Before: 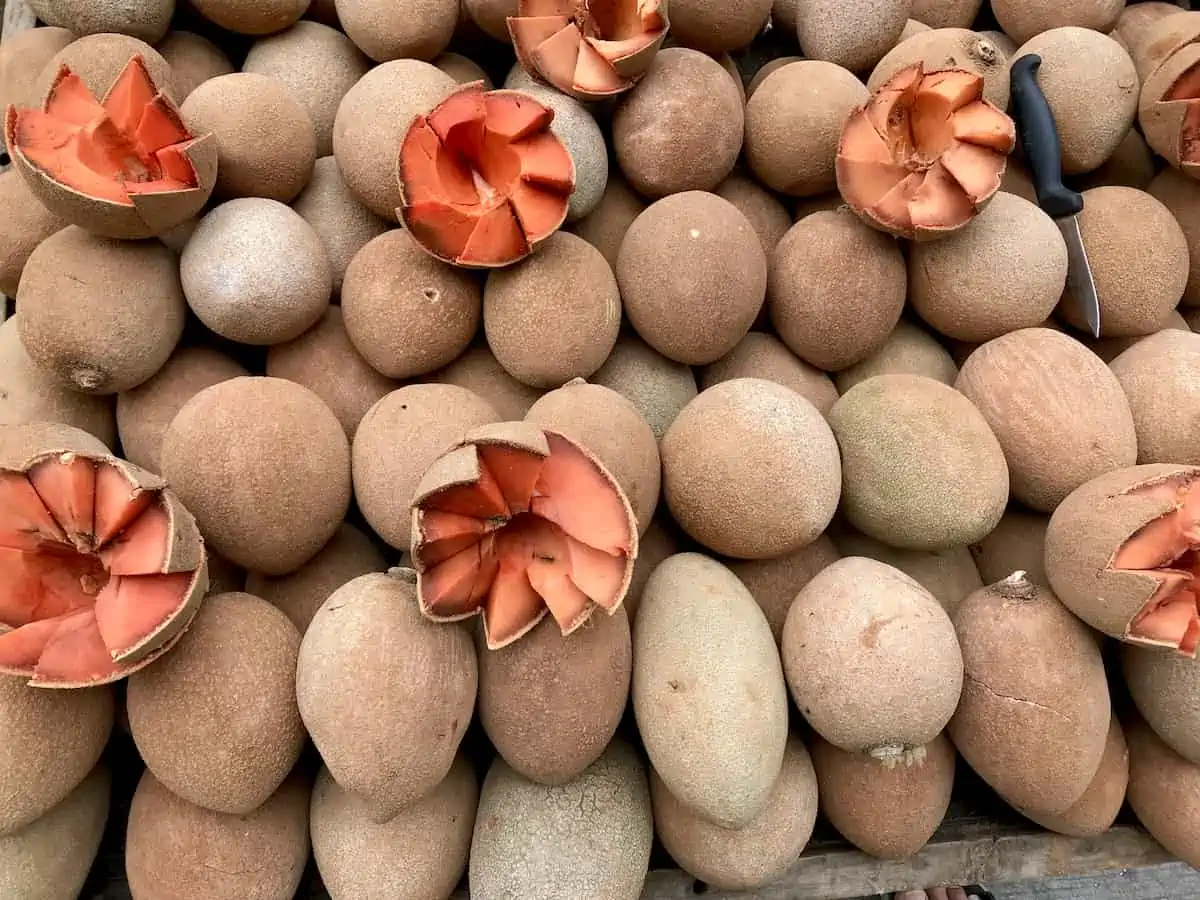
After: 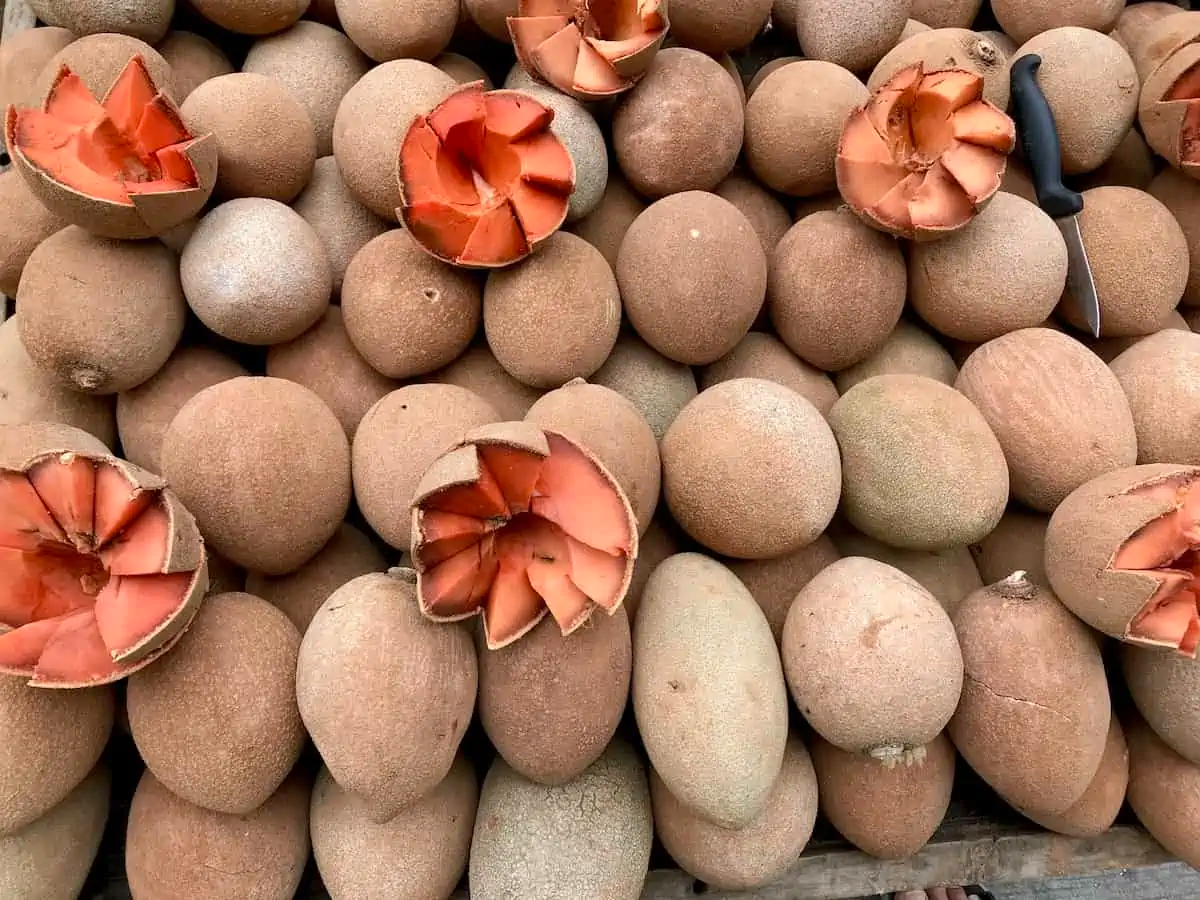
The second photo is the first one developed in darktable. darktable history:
contrast brightness saturation: saturation -0.098
